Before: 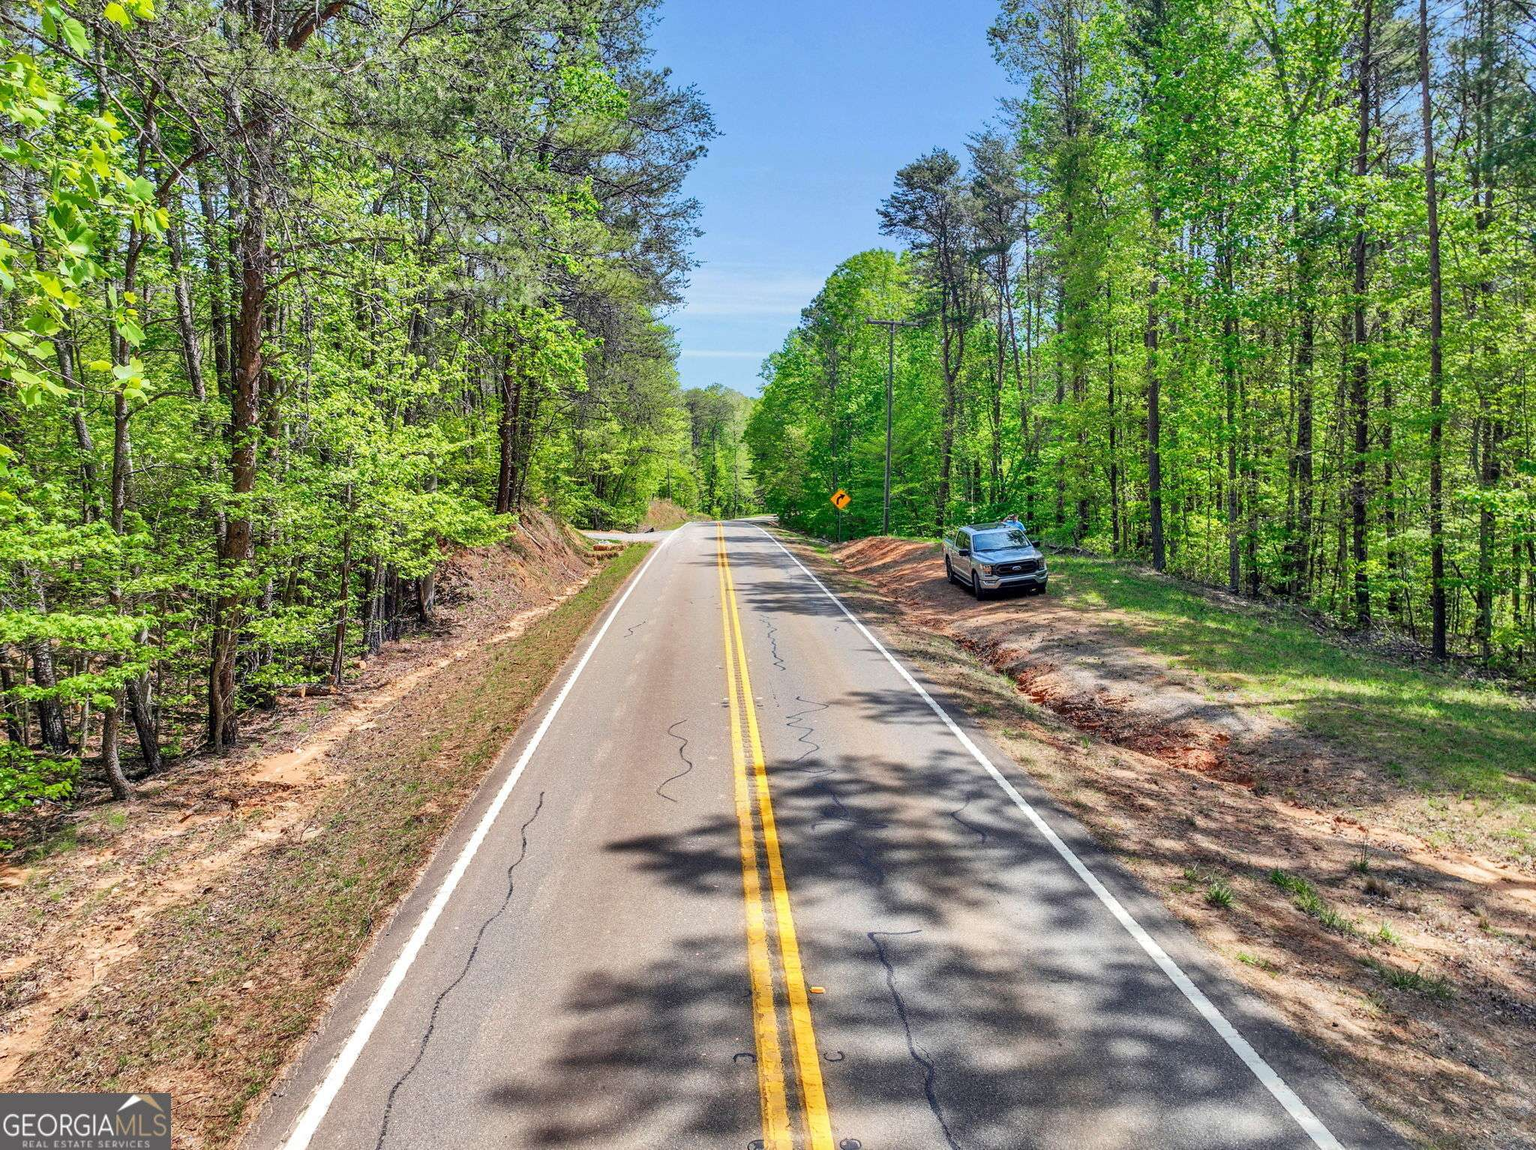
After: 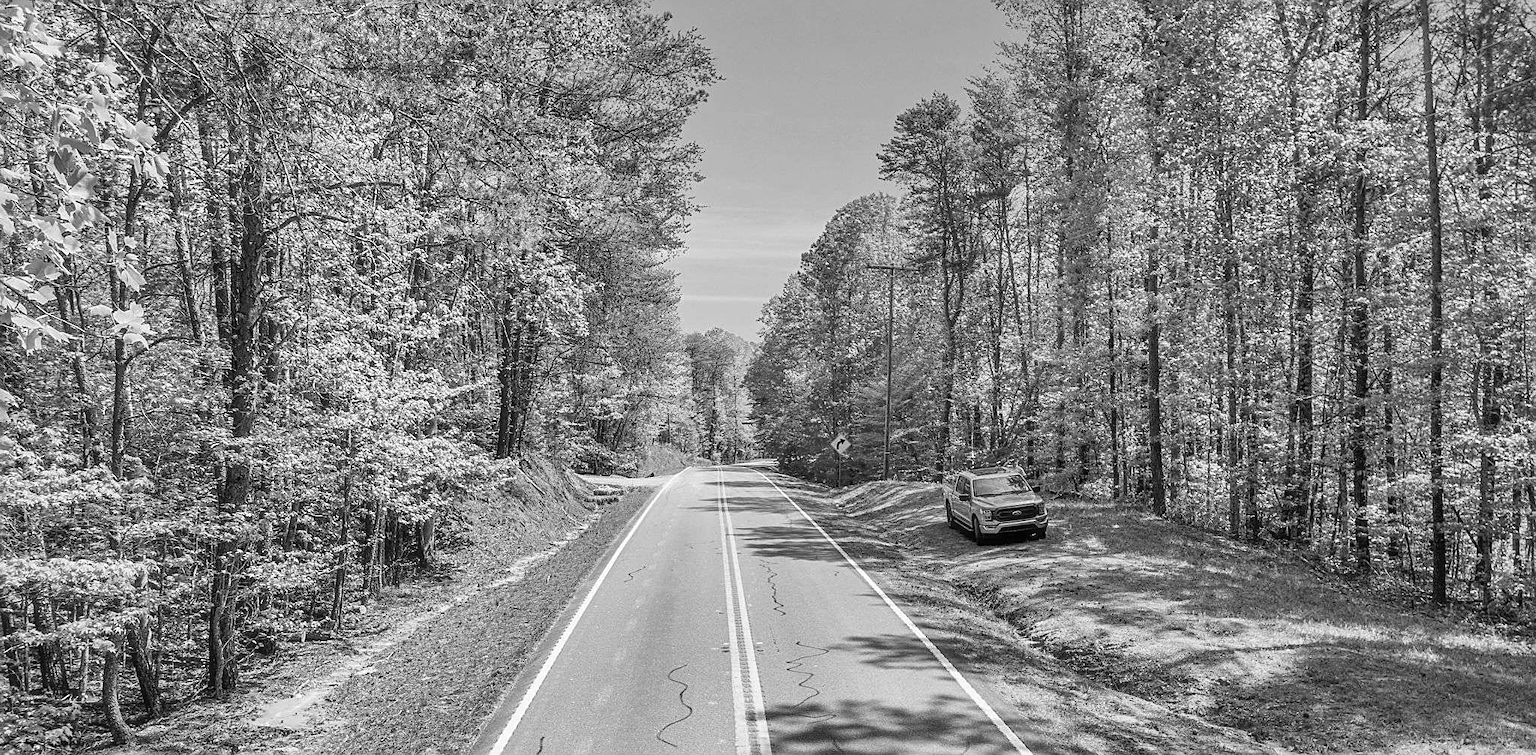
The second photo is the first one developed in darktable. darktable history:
crop and rotate: top 4.848%, bottom 29.503%
monochrome: a 32, b 64, size 2.3
sharpen: on, module defaults
haze removal: strength -0.05
